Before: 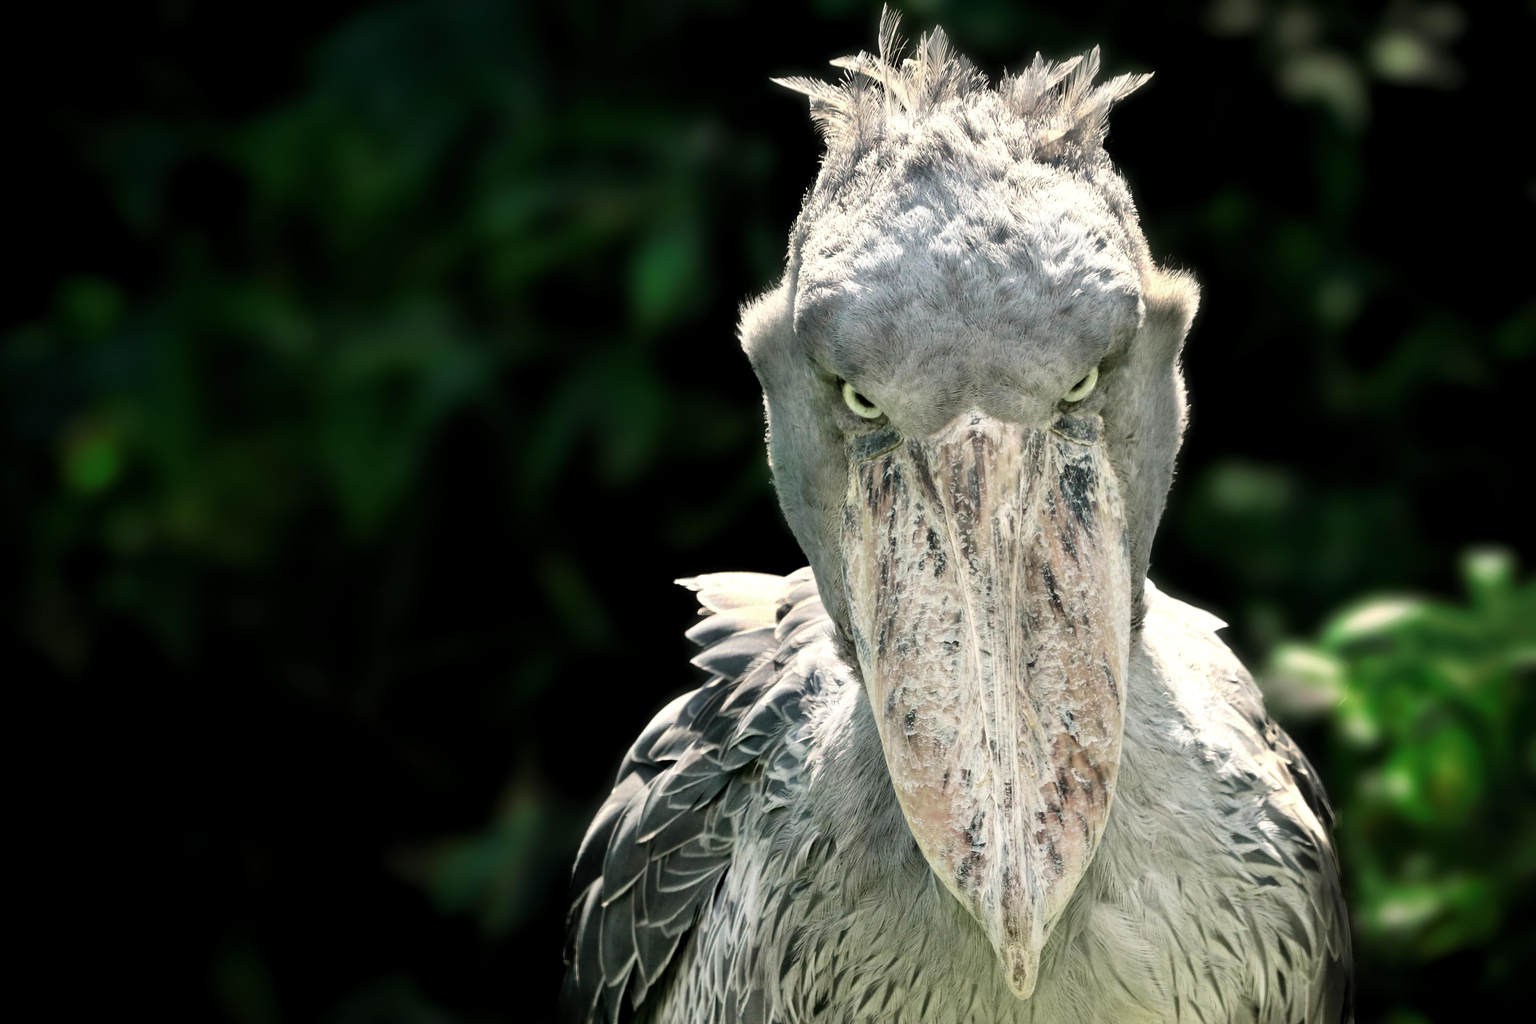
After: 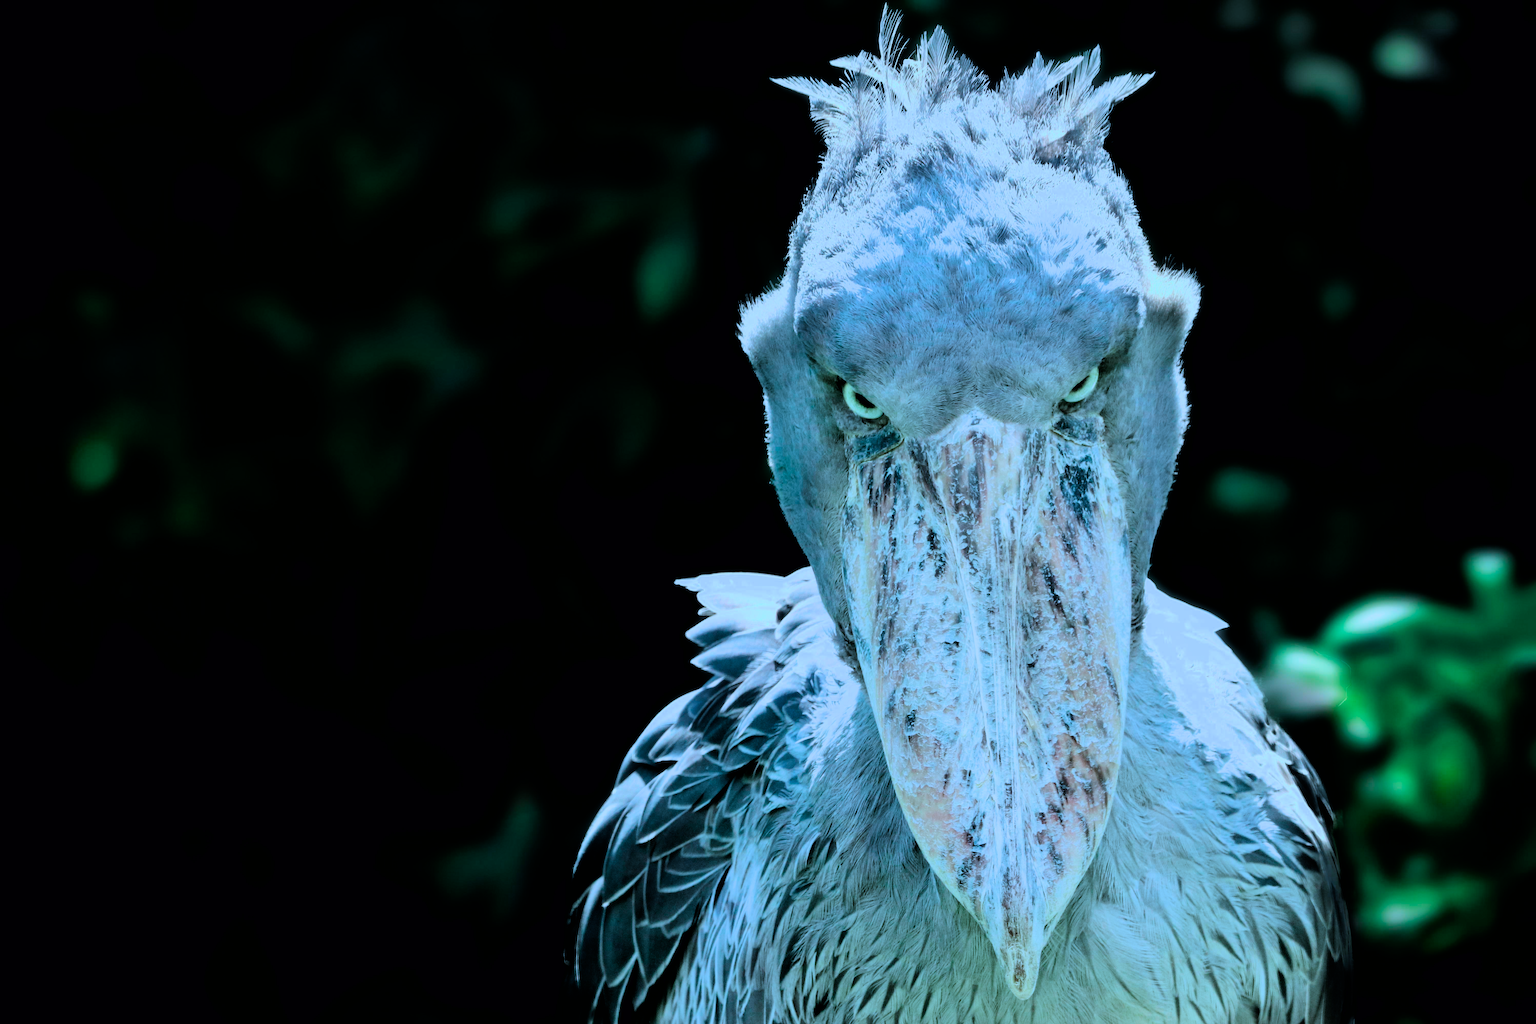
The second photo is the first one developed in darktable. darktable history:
filmic rgb: black relative exposure -5.77 EV, white relative exposure 3.39 EV, hardness 3.66, contrast 1.257, color science v6 (2022)
color calibration: illuminant custom, x 0.413, y 0.395, temperature 3350.12 K
color balance rgb: linear chroma grading › shadows -2.85%, linear chroma grading › global chroma 8.91%, perceptual saturation grading › global saturation 26.59%, global vibrance 18.51%
